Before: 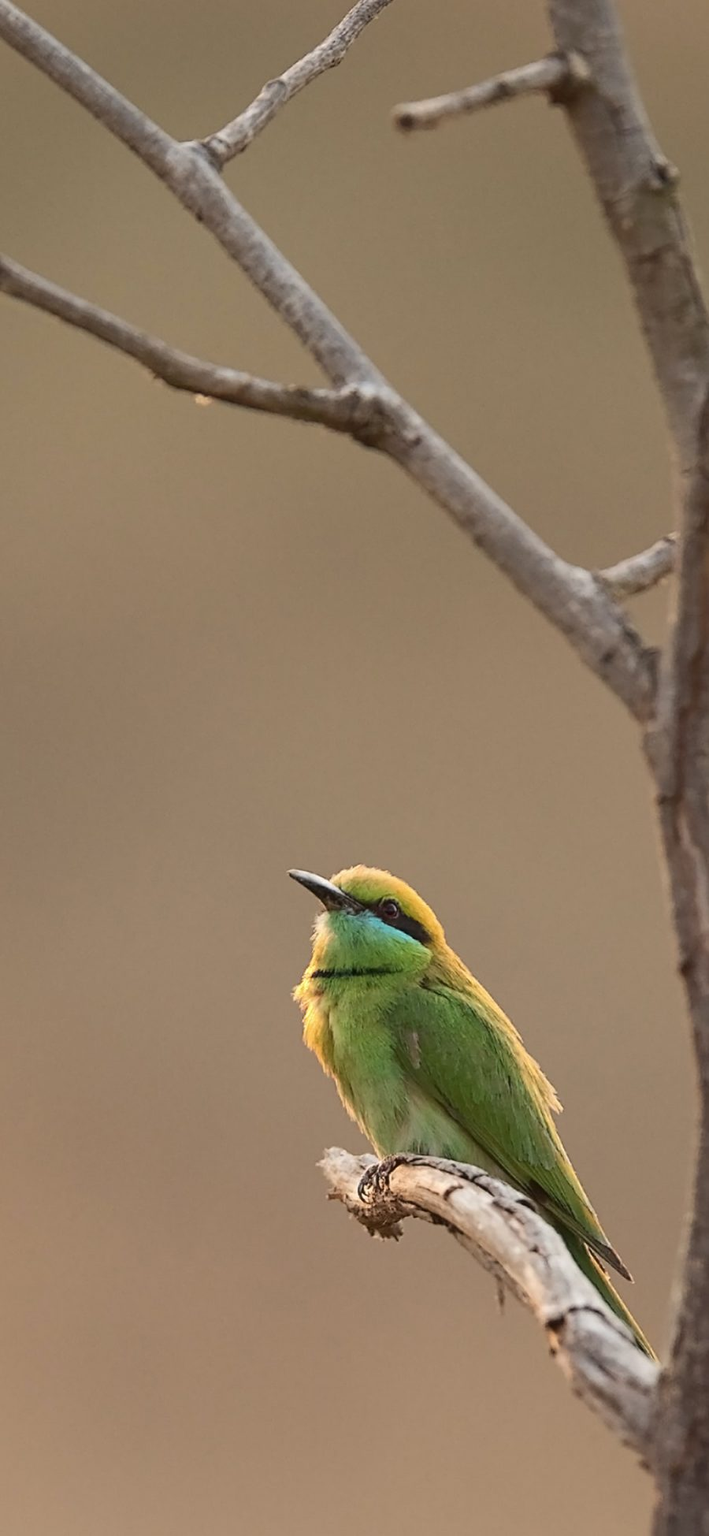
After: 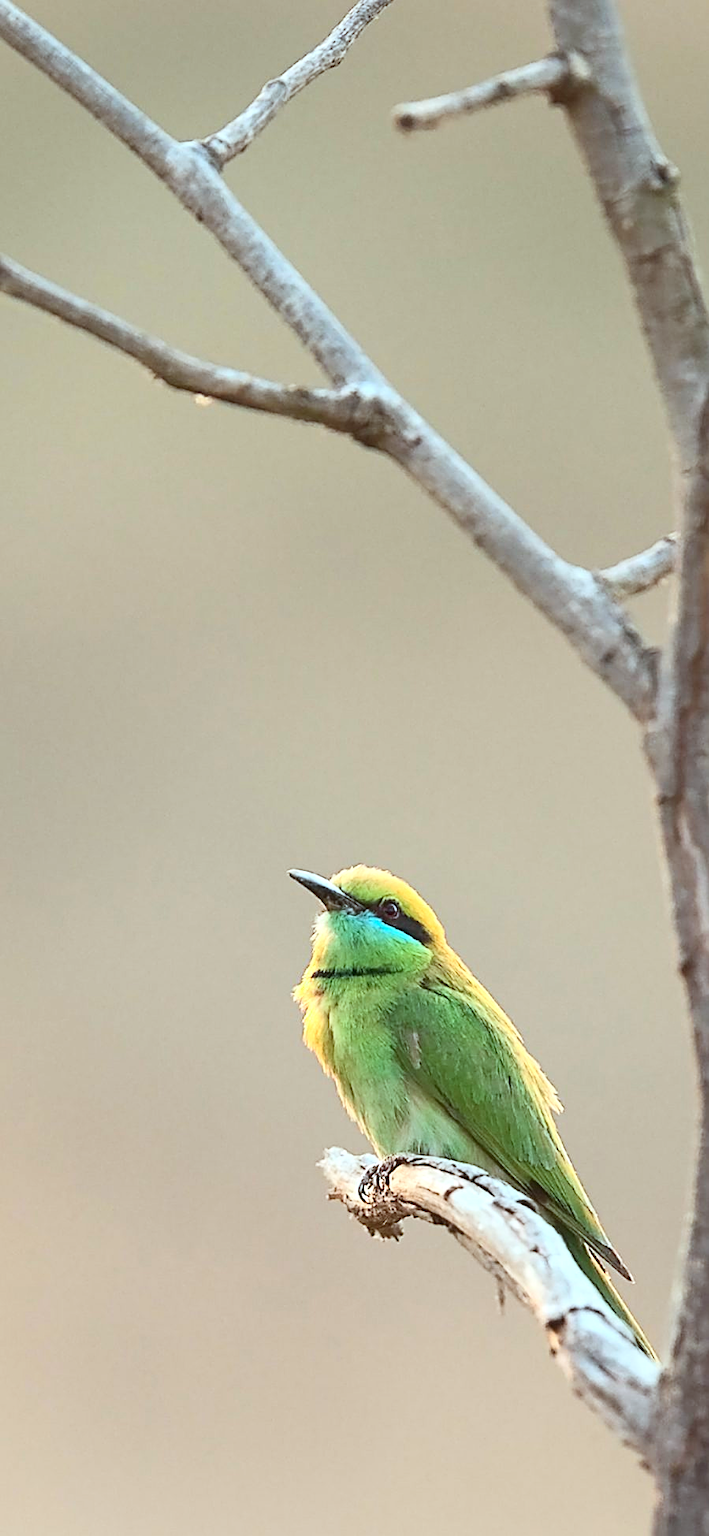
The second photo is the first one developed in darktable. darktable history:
exposure: black level correction 0, exposure 0.5 EV, compensate highlight preservation false
color correction: highlights a* -11.71, highlights b* -15.58
contrast brightness saturation: contrast 0.2, brightness 0.16, saturation 0.22
base curve: curves: ch0 [(0, 0) (0.283, 0.295) (1, 1)], preserve colors none
sharpen: on, module defaults
tone equalizer: on, module defaults
